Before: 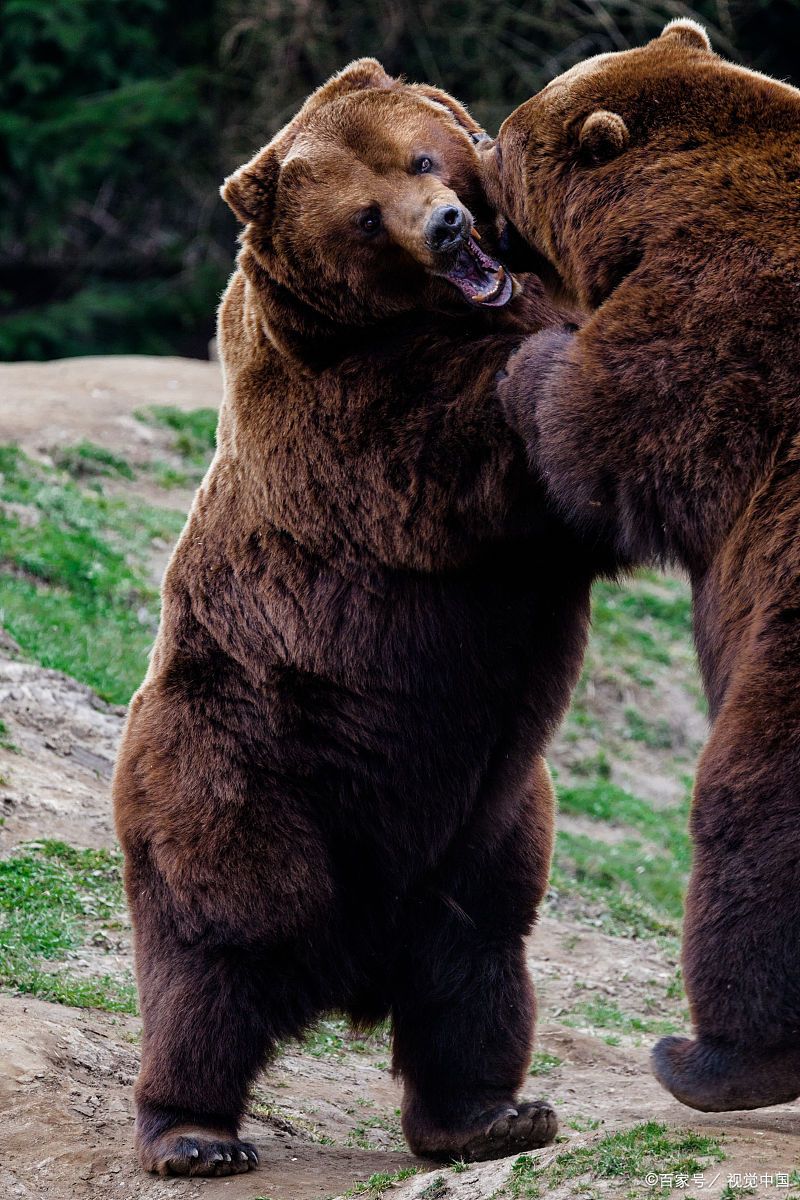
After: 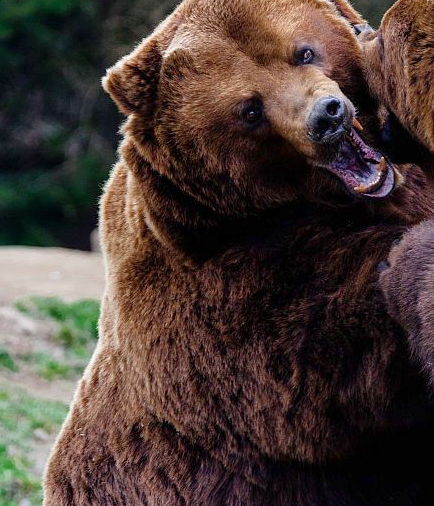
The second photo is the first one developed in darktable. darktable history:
crop: left 14.864%, top 9.142%, right 30.802%, bottom 48.615%
levels: levels [0, 0.478, 1]
